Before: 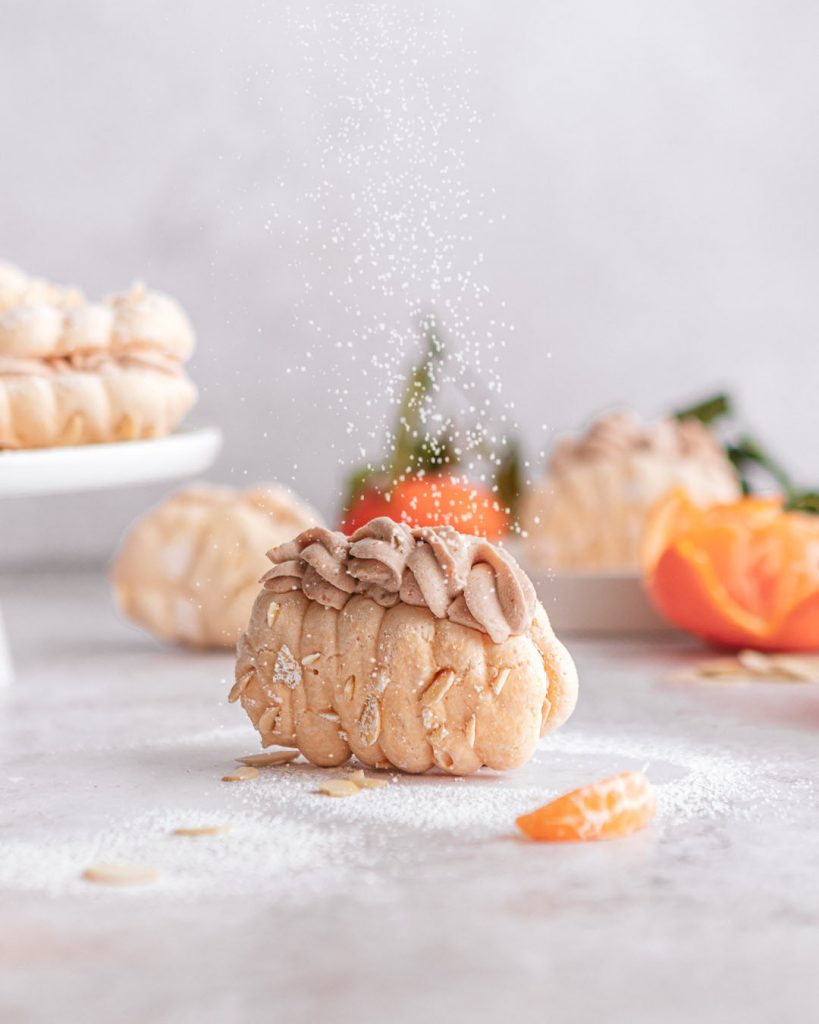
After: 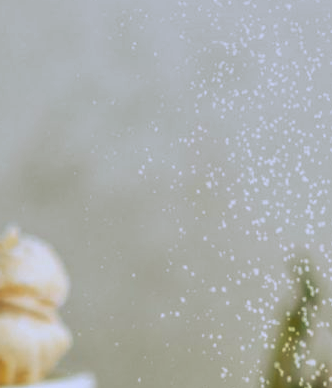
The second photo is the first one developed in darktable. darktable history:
crop: left 15.452%, top 5.459%, right 43.956%, bottom 56.62%
rgb curve: curves: ch0 [(0.123, 0.061) (0.995, 0.887)]; ch1 [(0.06, 0.116) (1, 0.906)]; ch2 [(0, 0) (0.824, 0.69) (1, 1)], mode RGB, independent channels, compensate middle gray true
tone equalizer: on, module defaults
shadows and highlights: shadows 52.42, soften with gaussian
